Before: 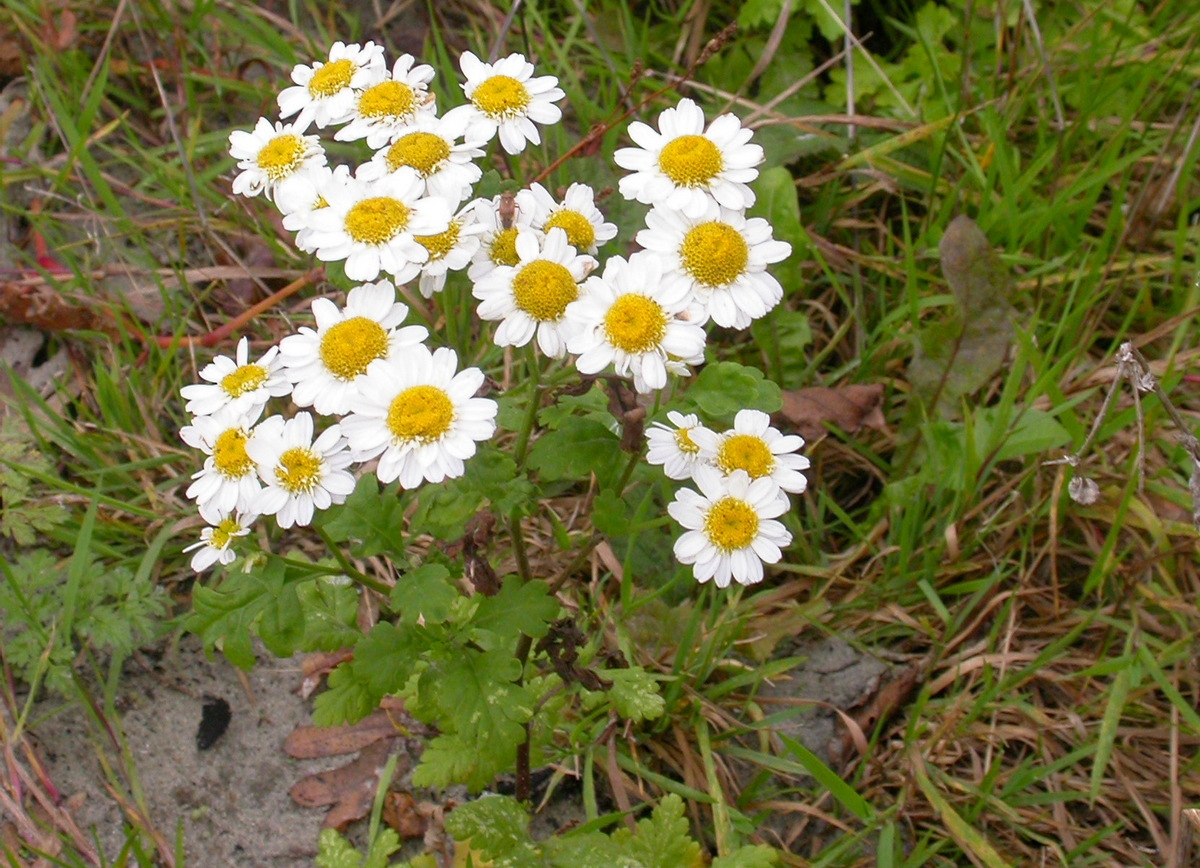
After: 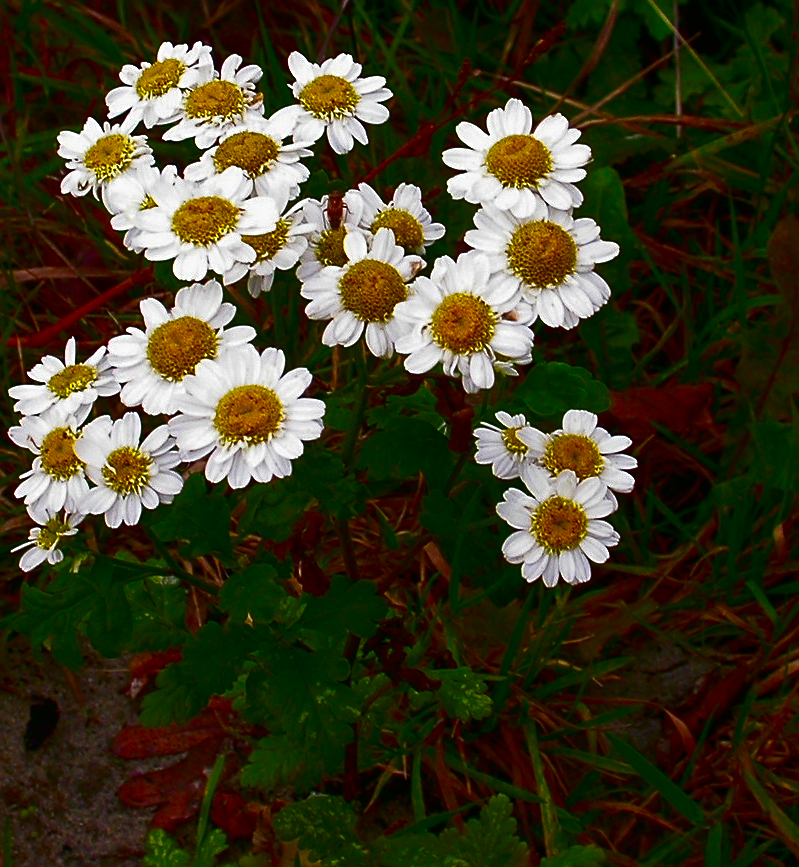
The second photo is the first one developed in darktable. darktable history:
crop and rotate: left 14.383%, right 18.961%
sharpen: on, module defaults
exposure: black level correction -0.022, exposure -0.033 EV, compensate highlight preservation false
contrast brightness saturation: brightness -0.996, saturation 0.998
